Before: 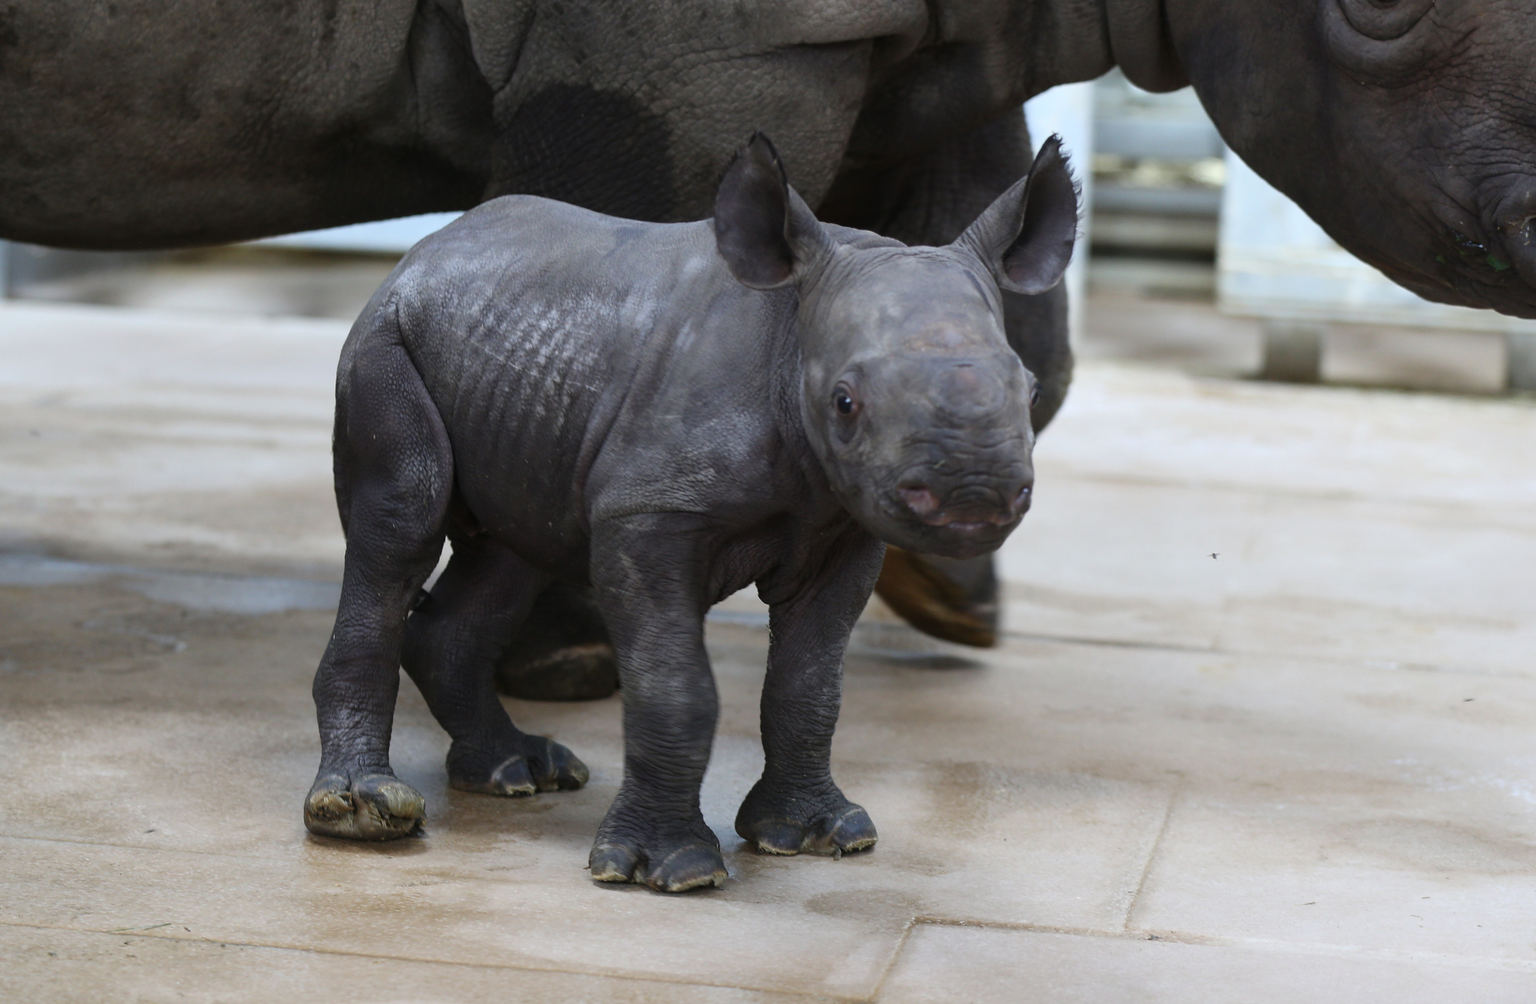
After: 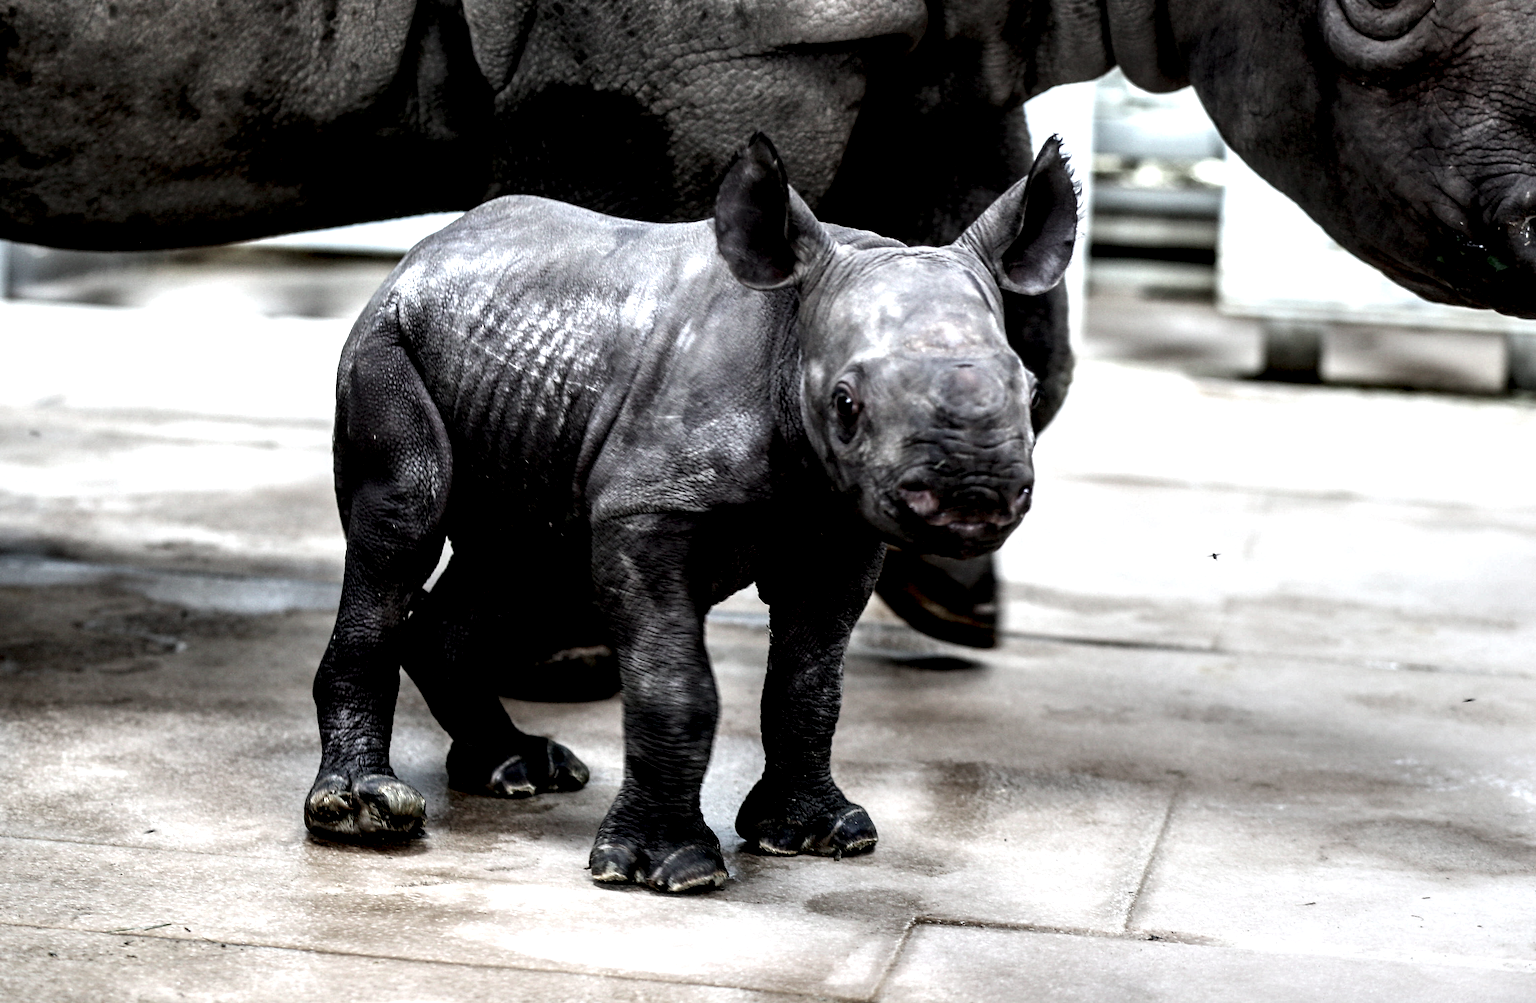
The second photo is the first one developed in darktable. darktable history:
local contrast: highlights 115%, shadows 42%, detail 293%
color contrast: blue-yellow contrast 0.7
